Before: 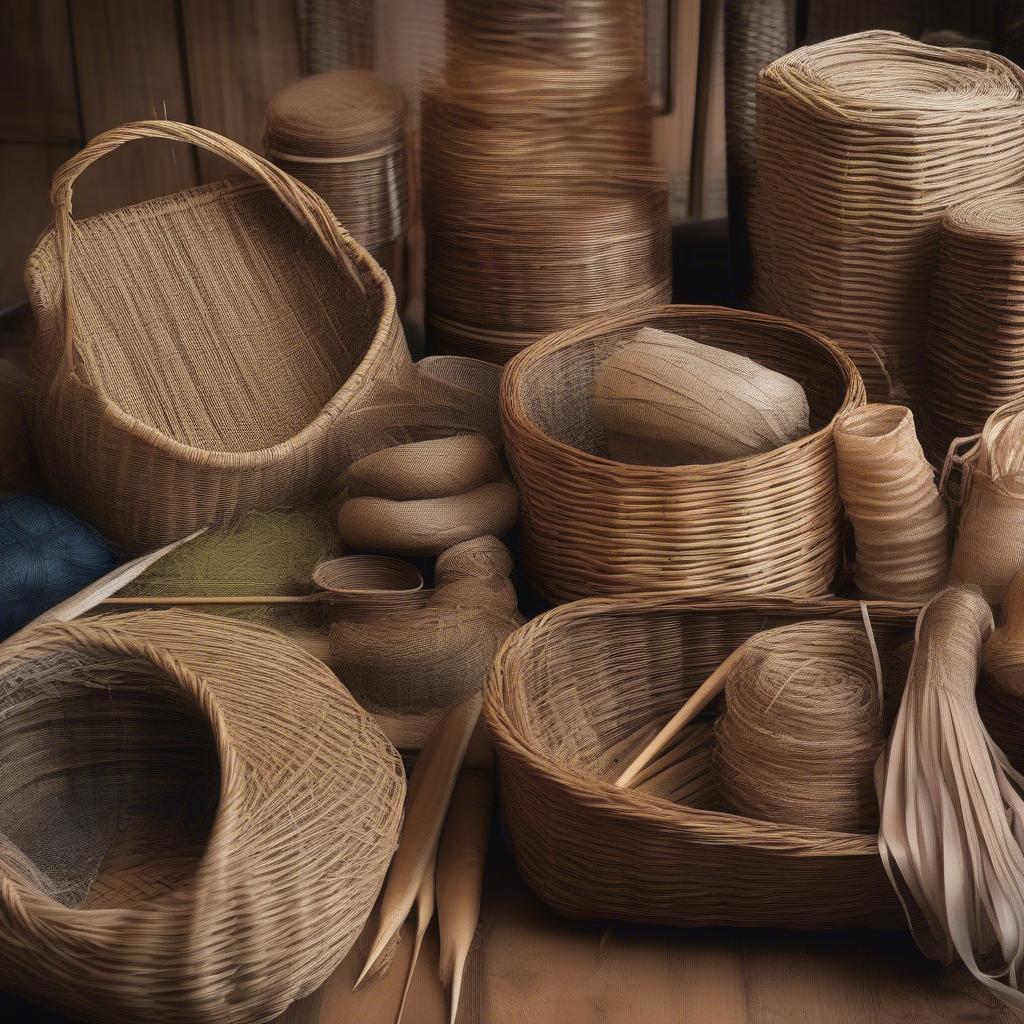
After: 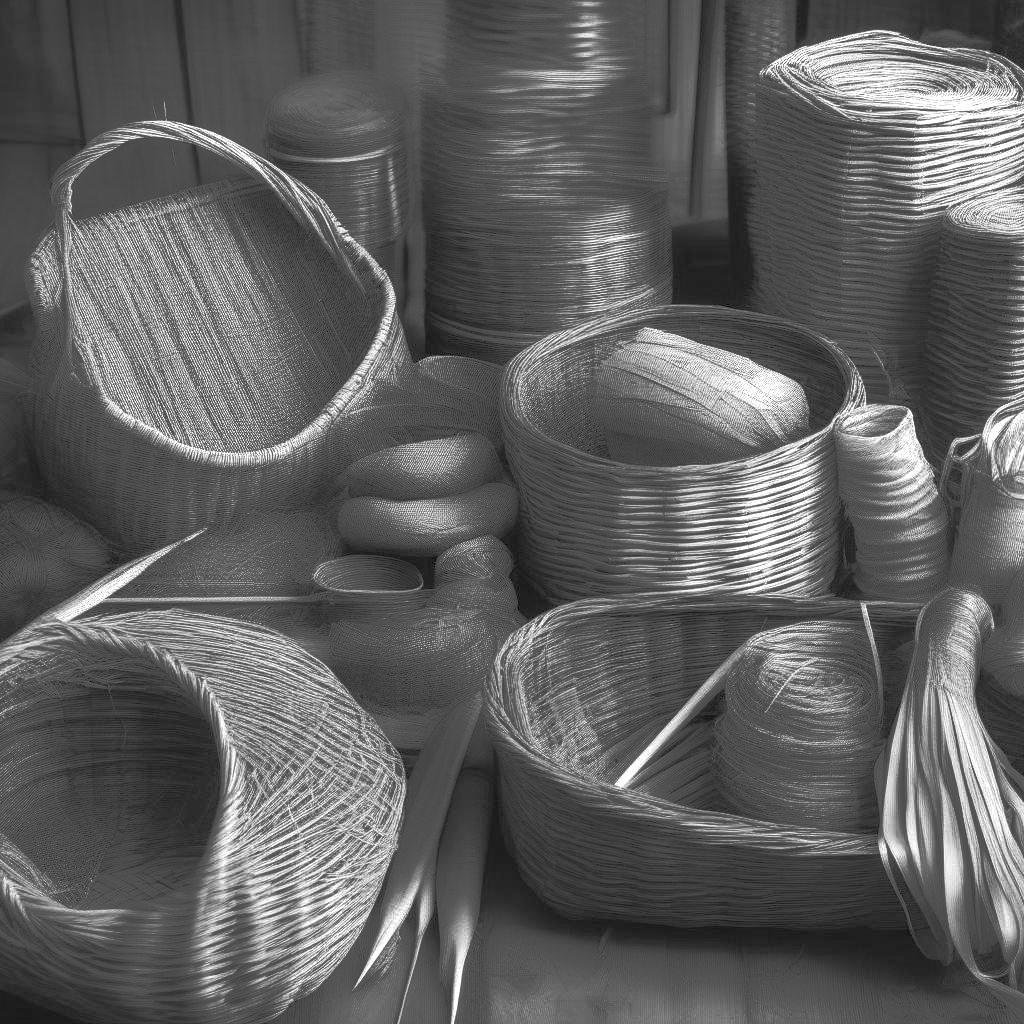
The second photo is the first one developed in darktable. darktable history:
tone curve: curves: ch0 [(0, 0) (0.003, 0.032) (0.53, 0.368) (0.901, 0.866) (1, 1)], preserve colors none
monochrome: on, module defaults
local contrast: on, module defaults
exposure: black level correction 0, exposure 0.953 EV, compensate exposure bias true, compensate highlight preservation false
